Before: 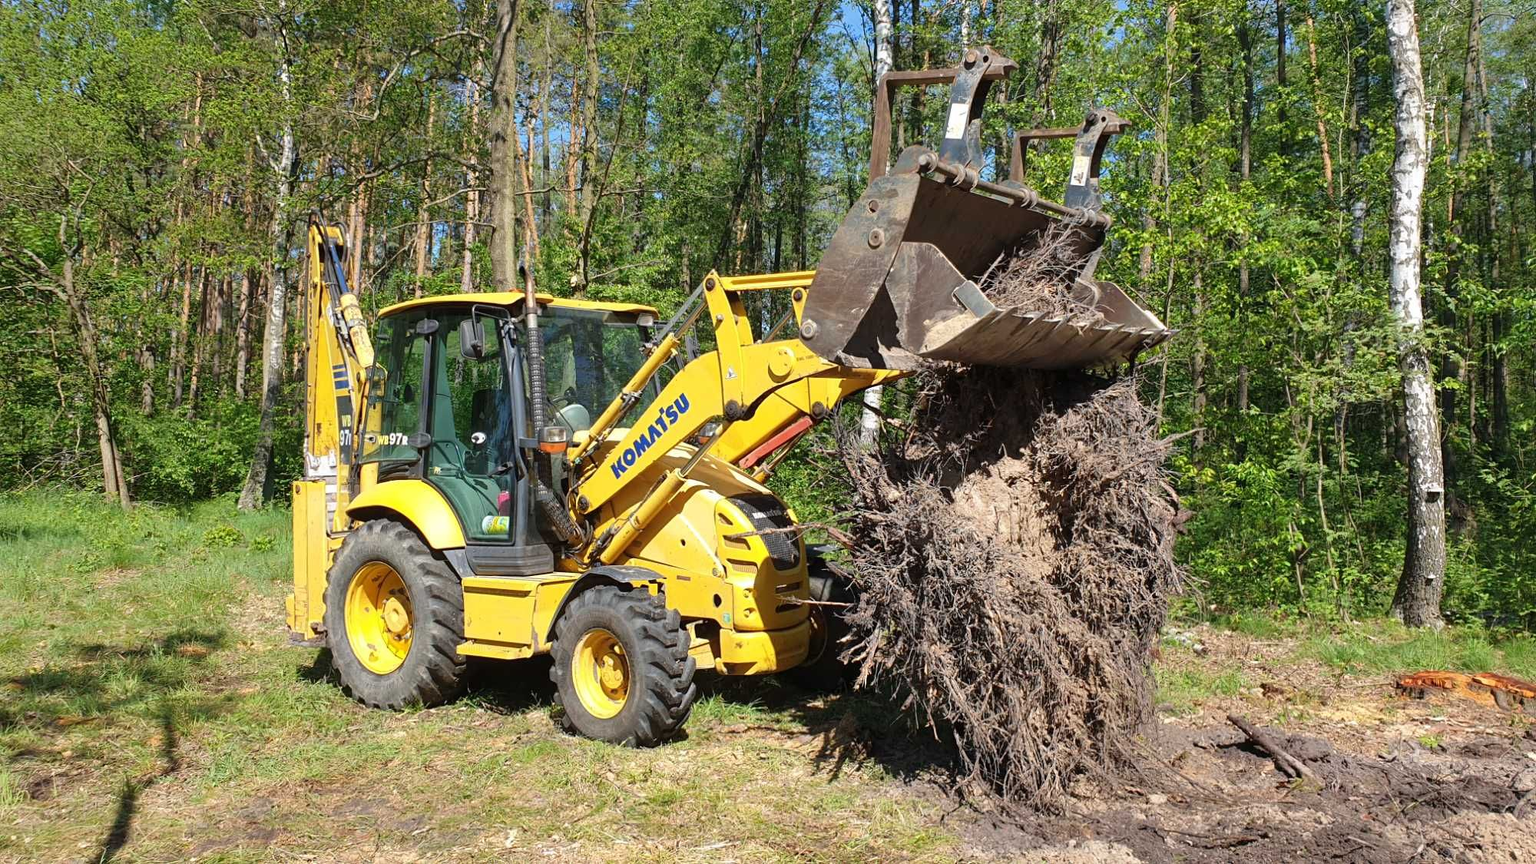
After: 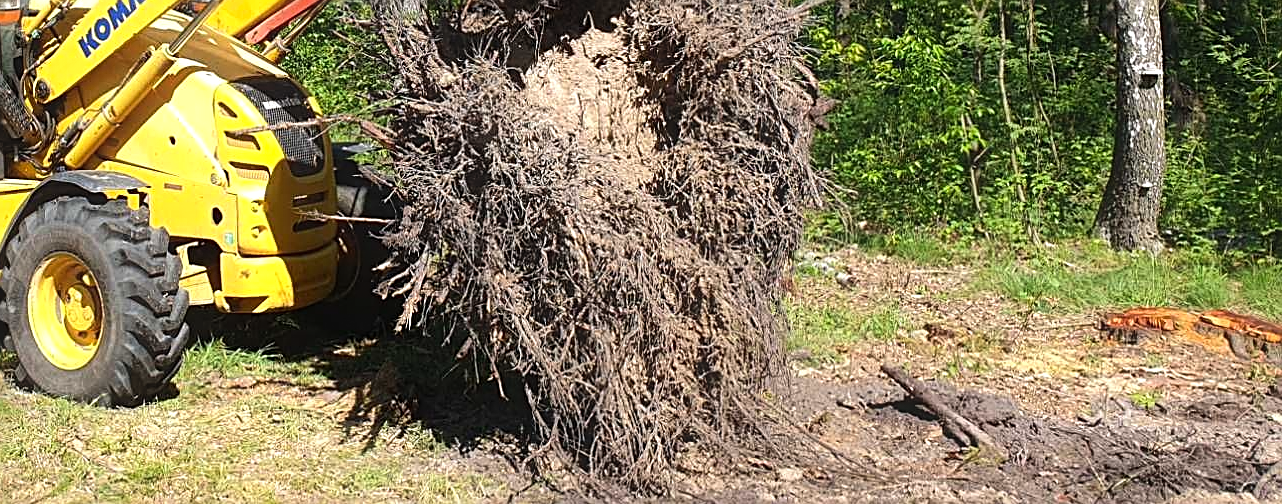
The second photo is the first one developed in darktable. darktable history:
contrast equalizer: octaves 7, y [[0.439, 0.44, 0.442, 0.457, 0.493, 0.498], [0.5 ×6], [0.5 ×6], [0 ×6], [0 ×6]]
sharpen: on, module defaults
crop and rotate: left 35.874%, top 50.313%, bottom 4.81%
tone equalizer: -8 EV -0.449 EV, -7 EV -0.395 EV, -6 EV -0.32 EV, -5 EV -0.218 EV, -3 EV 0.231 EV, -2 EV 0.341 EV, -1 EV 0.396 EV, +0 EV 0.443 EV, edges refinement/feathering 500, mask exposure compensation -1.57 EV, preserve details no
